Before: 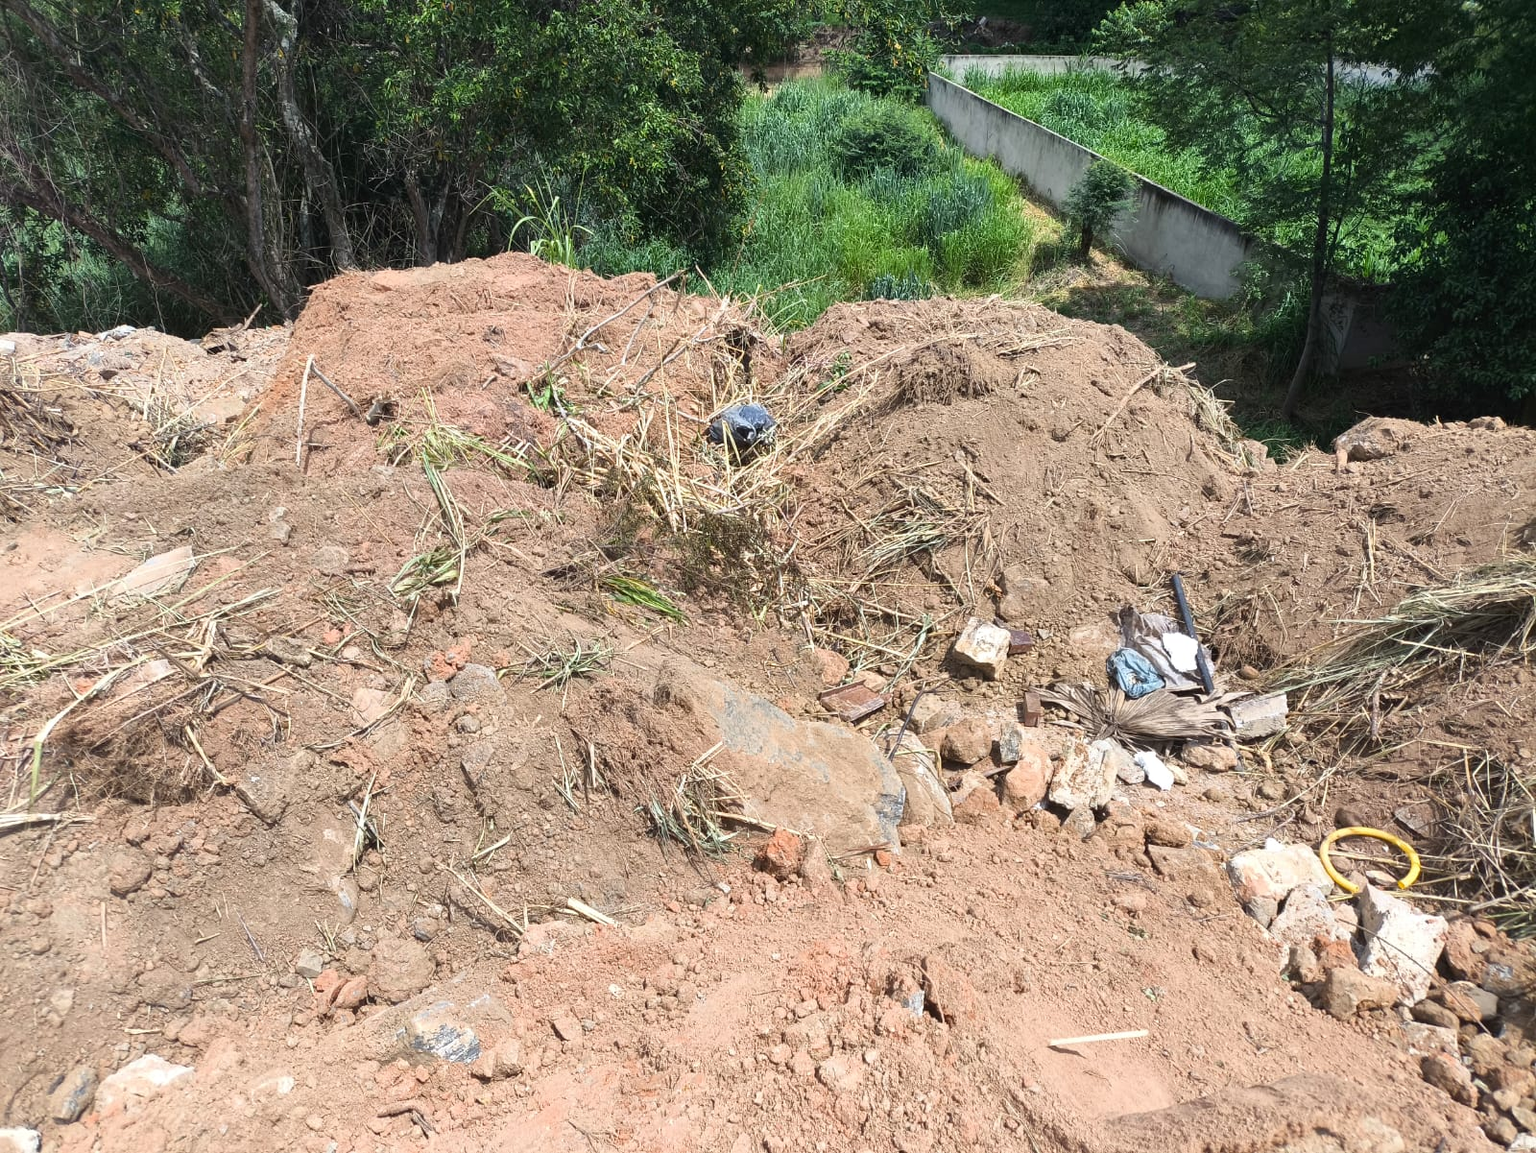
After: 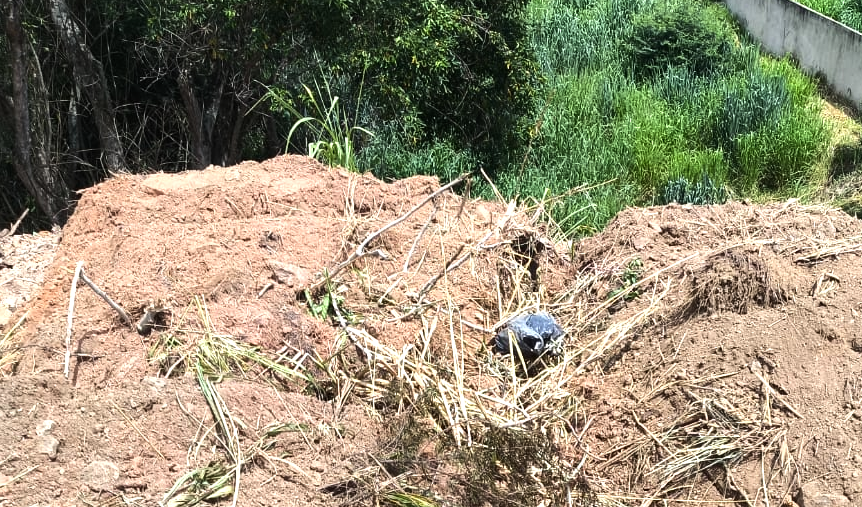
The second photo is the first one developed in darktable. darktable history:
exposure: exposure -0.151 EV, compensate highlight preservation false
shadows and highlights: shadows 4.1, highlights -17.6, soften with gaussian
crop: left 15.306%, top 9.065%, right 30.789%, bottom 48.638%
tone equalizer: -8 EV -0.75 EV, -7 EV -0.7 EV, -6 EV -0.6 EV, -5 EV -0.4 EV, -3 EV 0.4 EV, -2 EV 0.6 EV, -1 EV 0.7 EV, +0 EV 0.75 EV, edges refinement/feathering 500, mask exposure compensation -1.57 EV, preserve details no
